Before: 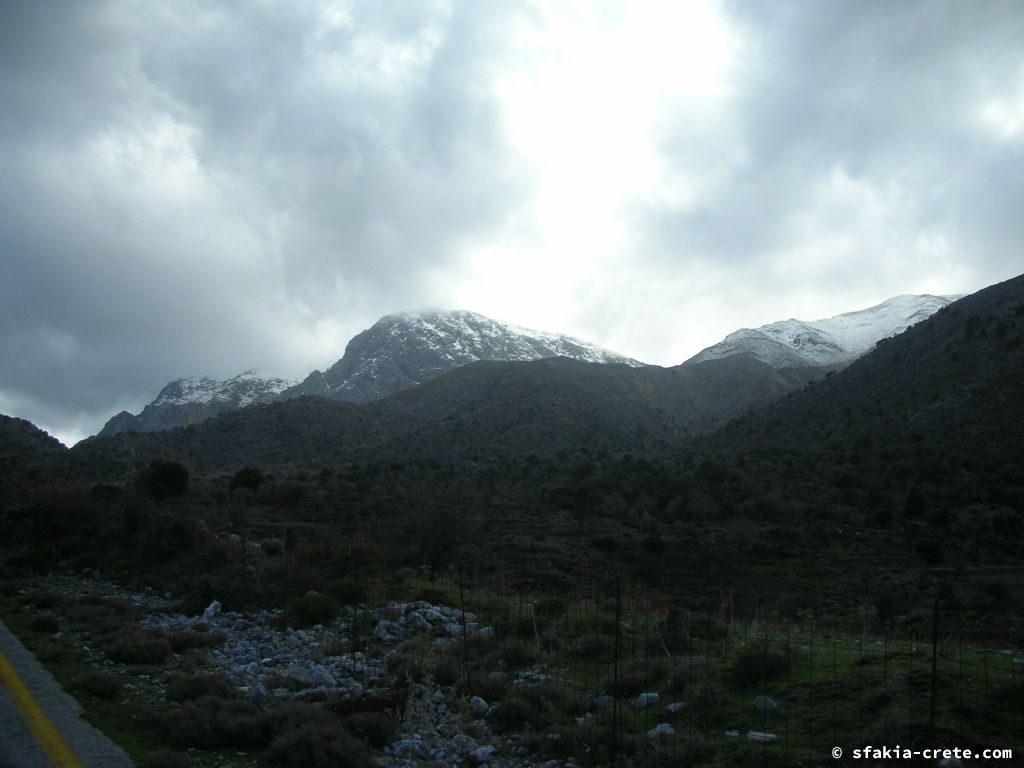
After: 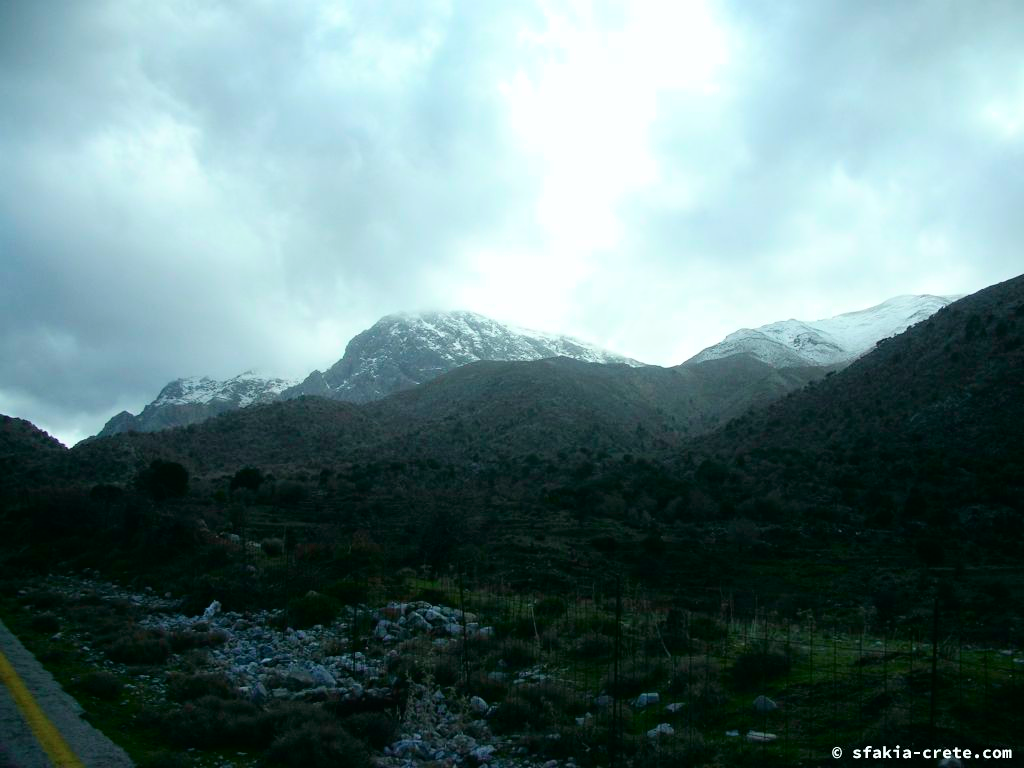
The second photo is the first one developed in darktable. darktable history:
tone curve: curves: ch0 [(0, 0) (0.051, 0.027) (0.096, 0.071) (0.219, 0.248) (0.428, 0.52) (0.596, 0.713) (0.727, 0.823) (0.859, 0.924) (1, 1)]; ch1 [(0, 0) (0.1, 0.038) (0.318, 0.221) (0.413, 0.325) (0.454, 0.41) (0.493, 0.478) (0.503, 0.501) (0.516, 0.515) (0.548, 0.575) (0.561, 0.596) (0.594, 0.647) (0.666, 0.701) (1, 1)]; ch2 [(0, 0) (0.453, 0.44) (0.479, 0.476) (0.504, 0.5) (0.52, 0.526) (0.557, 0.585) (0.583, 0.608) (0.824, 0.815) (1, 1)], color space Lab, independent channels, preserve colors none
